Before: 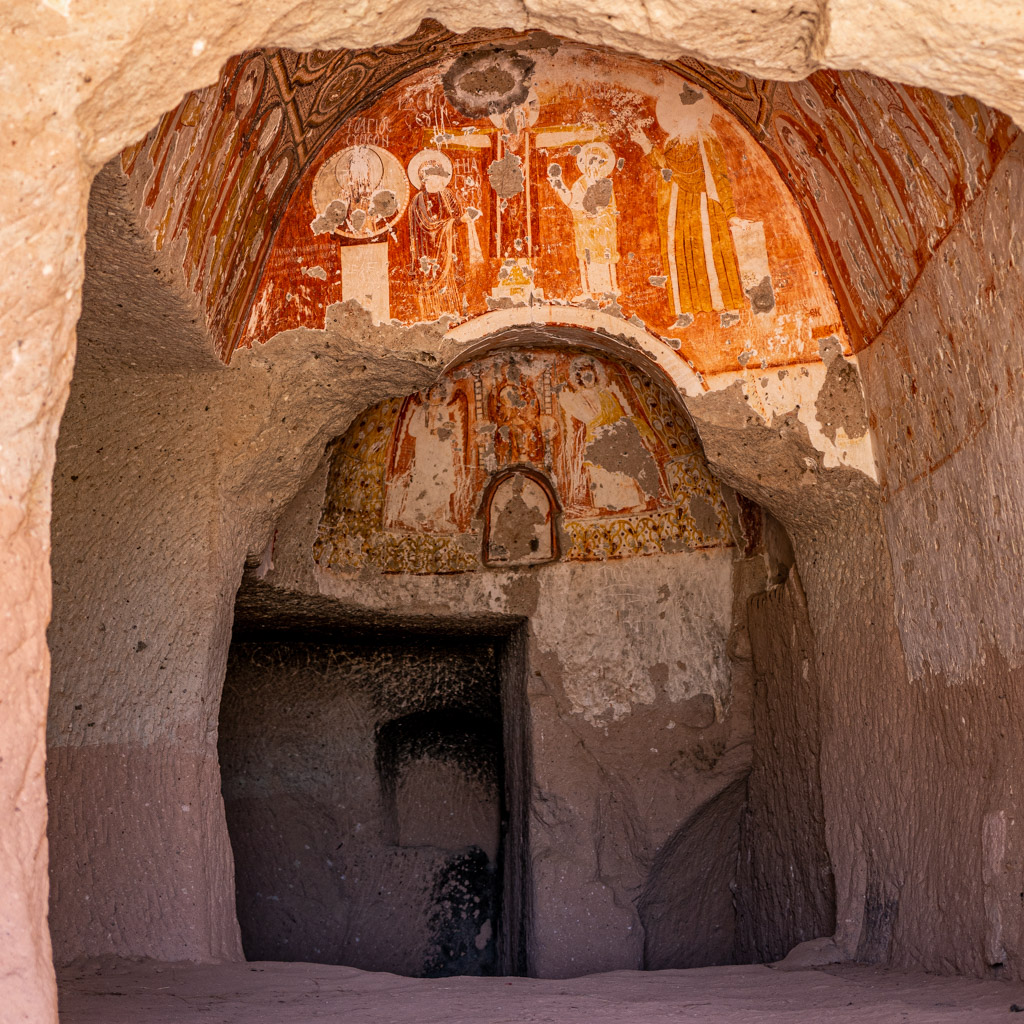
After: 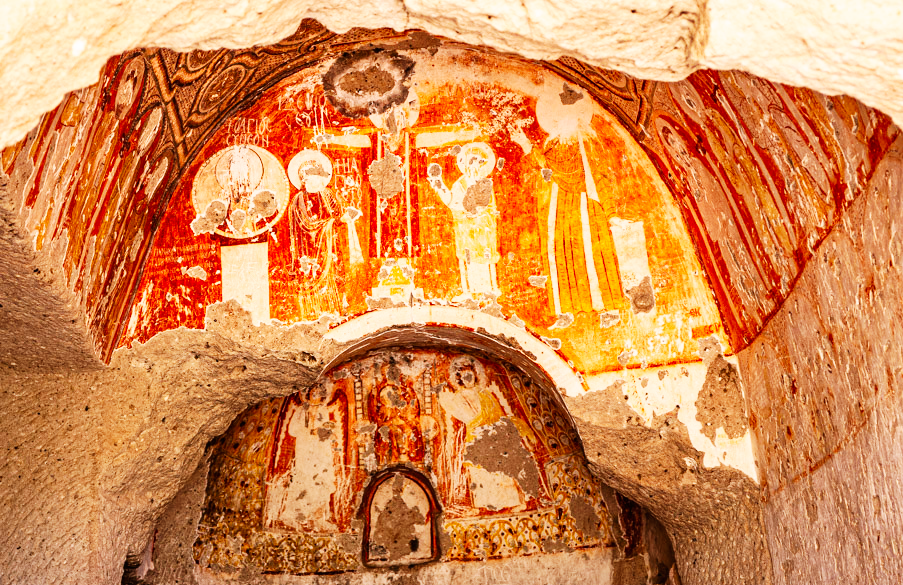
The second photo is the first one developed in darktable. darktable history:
base curve: curves: ch0 [(0, 0) (0.007, 0.004) (0.027, 0.03) (0.046, 0.07) (0.207, 0.54) (0.442, 0.872) (0.673, 0.972) (1, 1)], preserve colors none
crop and rotate: left 11.812%, bottom 42.776%
exposure: exposure -0.242 EV, compensate highlight preservation false
